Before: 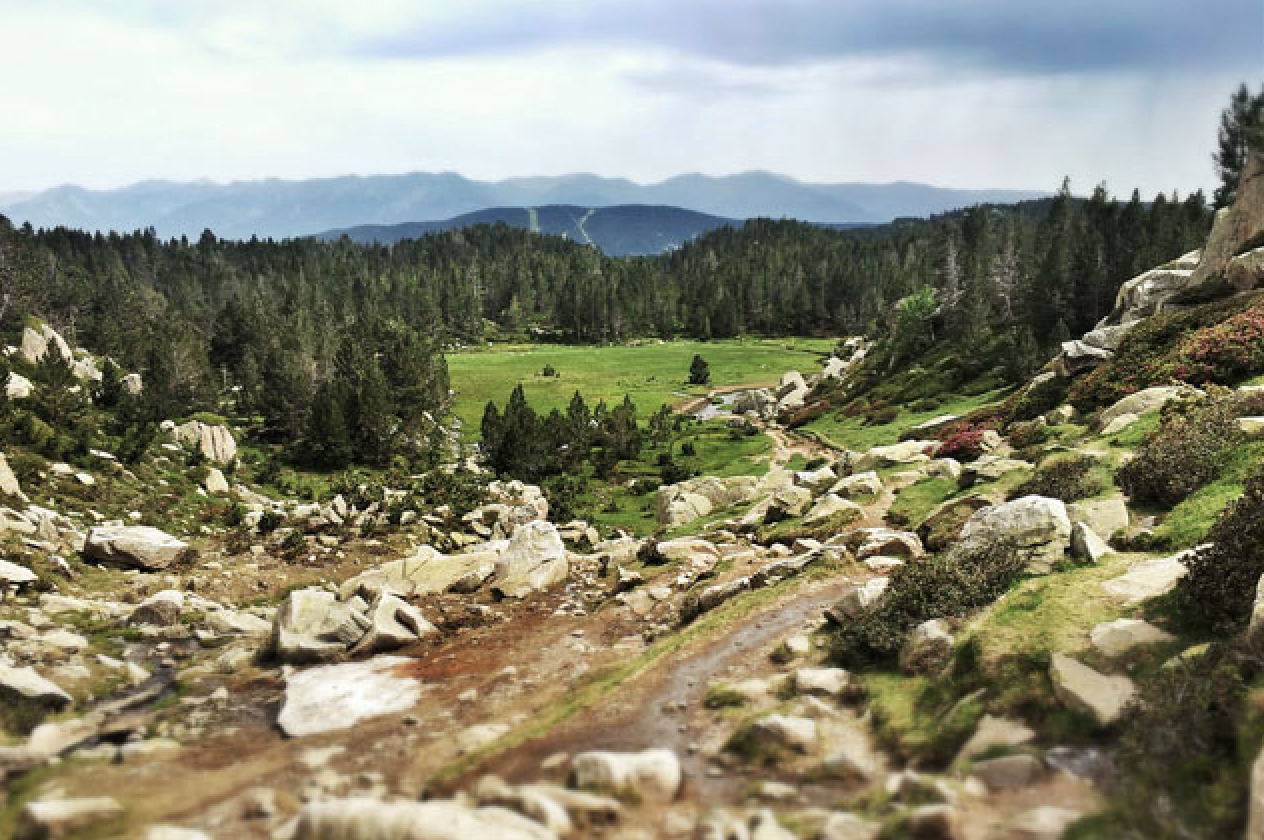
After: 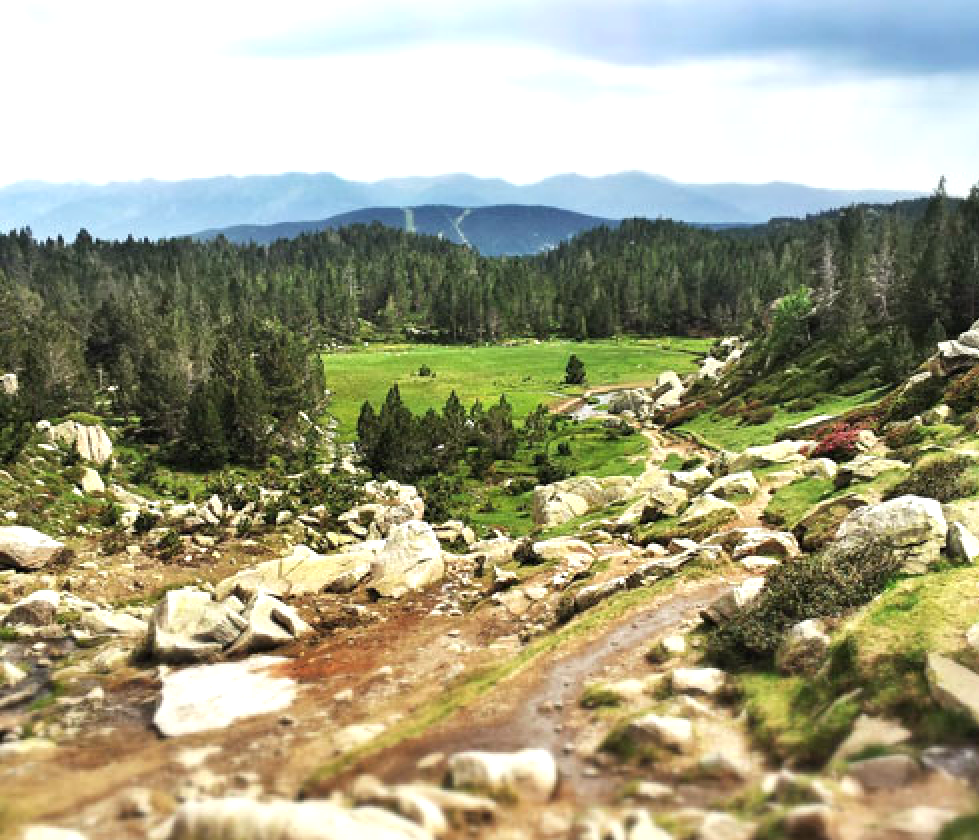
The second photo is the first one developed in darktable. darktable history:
exposure: black level correction 0, exposure 0.5 EV, compensate exposure bias true, compensate highlight preservation false
crop: left 9.88%, right 12.664%
levels: levels [0, 0.498, 1]
